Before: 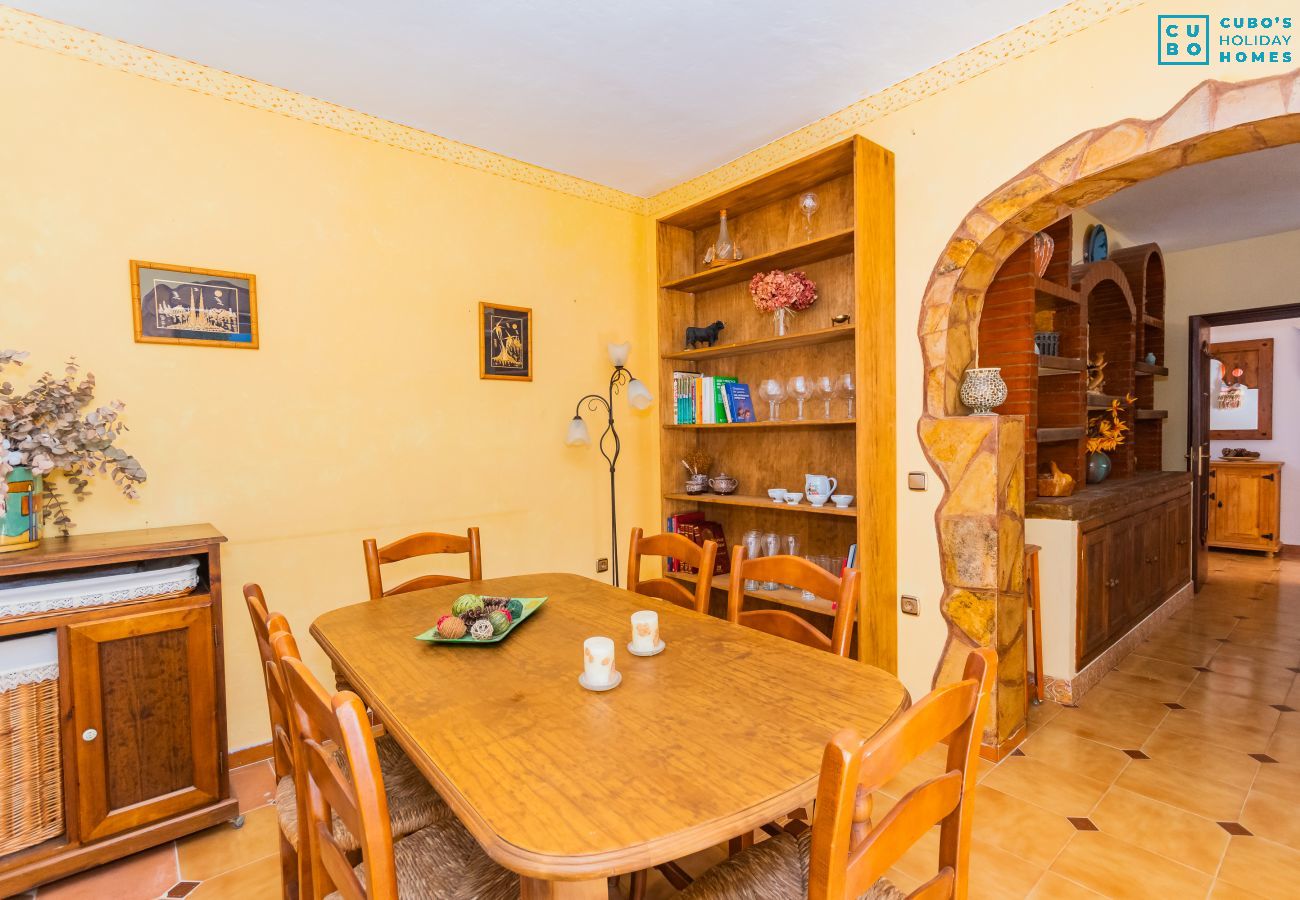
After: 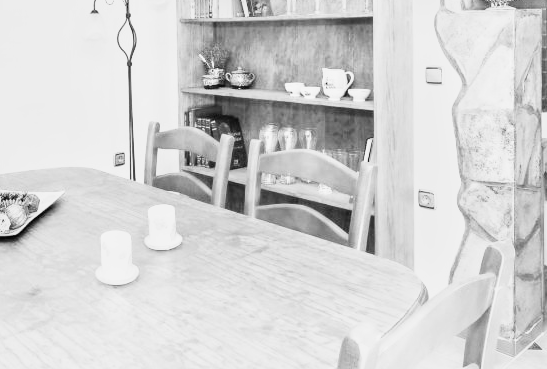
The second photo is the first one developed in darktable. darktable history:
exposure: exposure 0.29 EV, compensate highlight preservation false
sharpen: radius 2.883, amount 0.868, threshold 47.523
color correction: saturation 0.8
crop: left 37.221%, top 45.169%, right 20.63%, bottom 13.777%
monochrome: a 26.22, b 42.67, size 0.8
base curve: curves: ch0 [(0, 0) (0.007, 0.004) (0.027, 0.03) (0.046, 0.07) (0.207, 0.54) (0.442, 0.872) (0.673, 0.972) (1, 1)], preserve colors none
